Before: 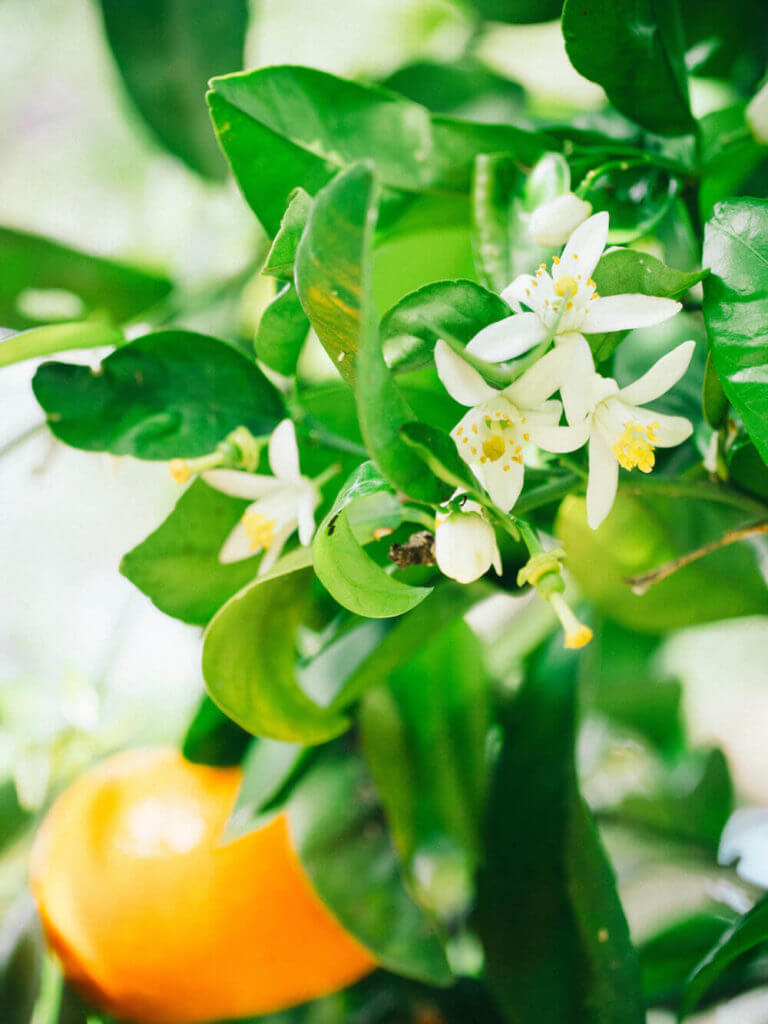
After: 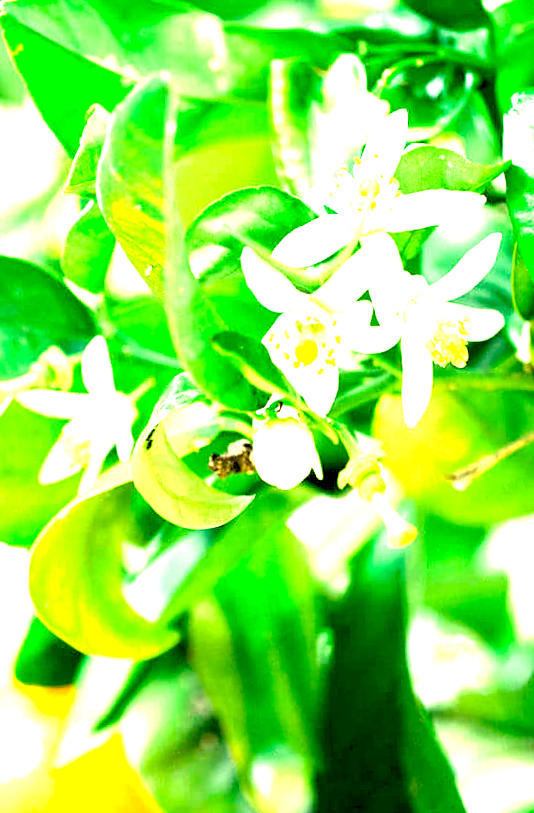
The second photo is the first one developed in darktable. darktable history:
crop and rotate: left 24.034%, top 2.838%, right 6.406%, bottom 6.299%
sharpen: radius 1.559, amount 0.373, threshold 1.271
rotate and perspective: rotation -3.52°, crop left 0.036, crop right 0.964, crop top 0.081, crop bottom 0.919
tone equalizer: on, module defaults
exposure: black level correction 0.016, exposure 1.774 EV, compensate highlight preservation false
